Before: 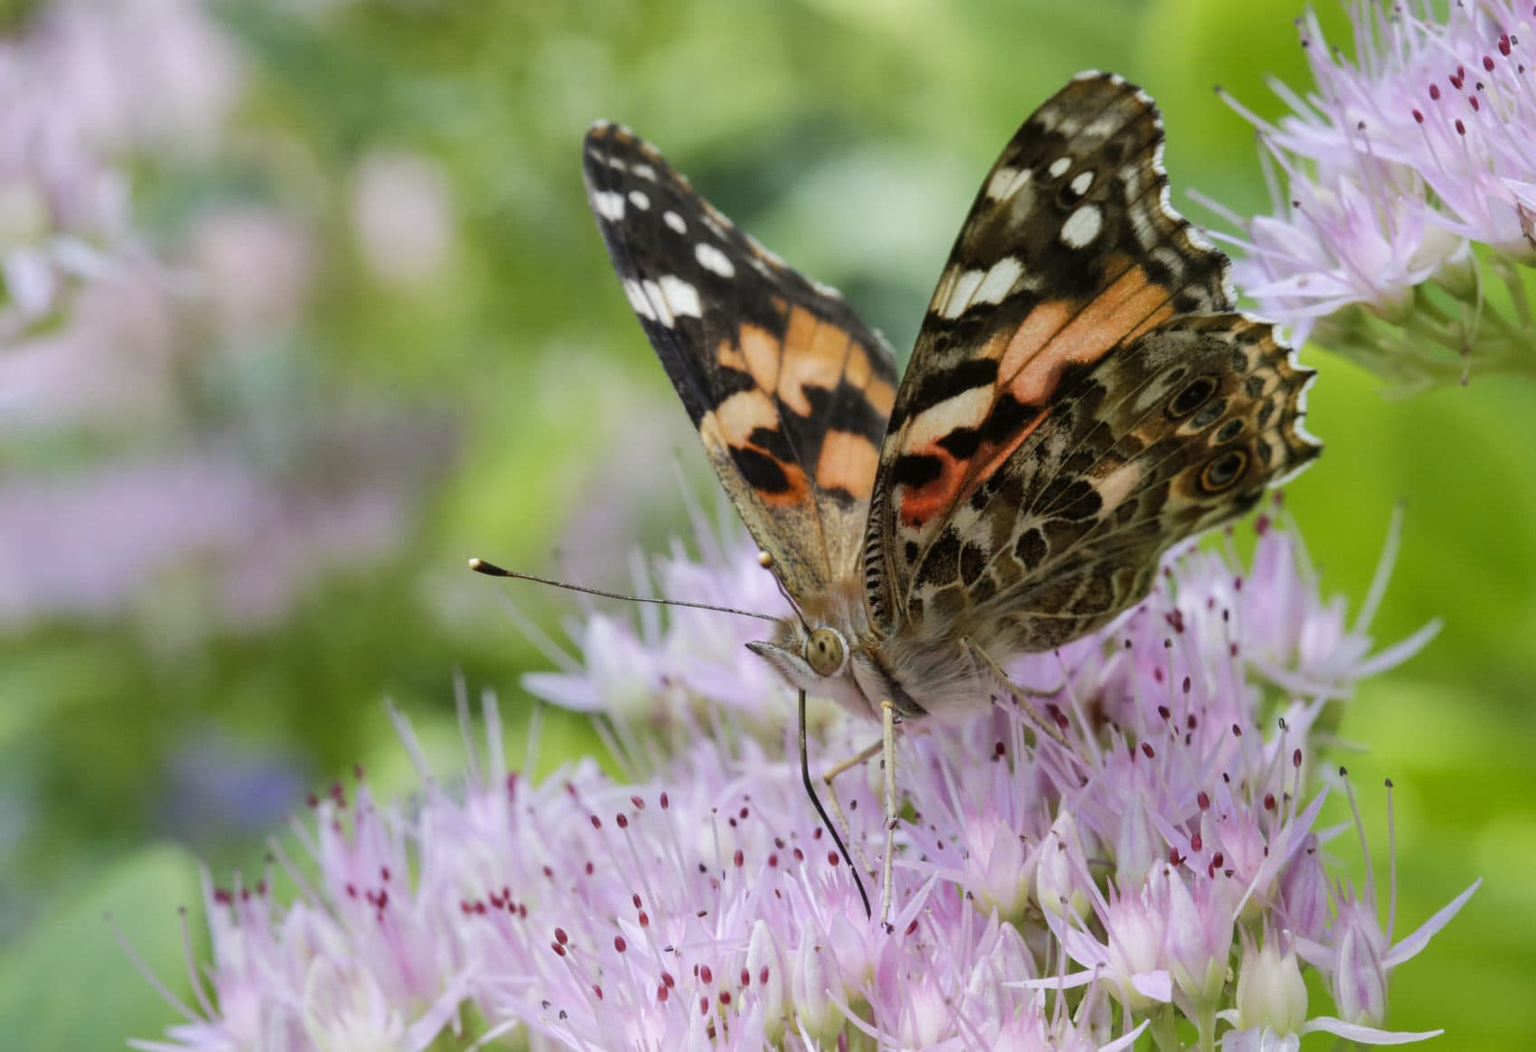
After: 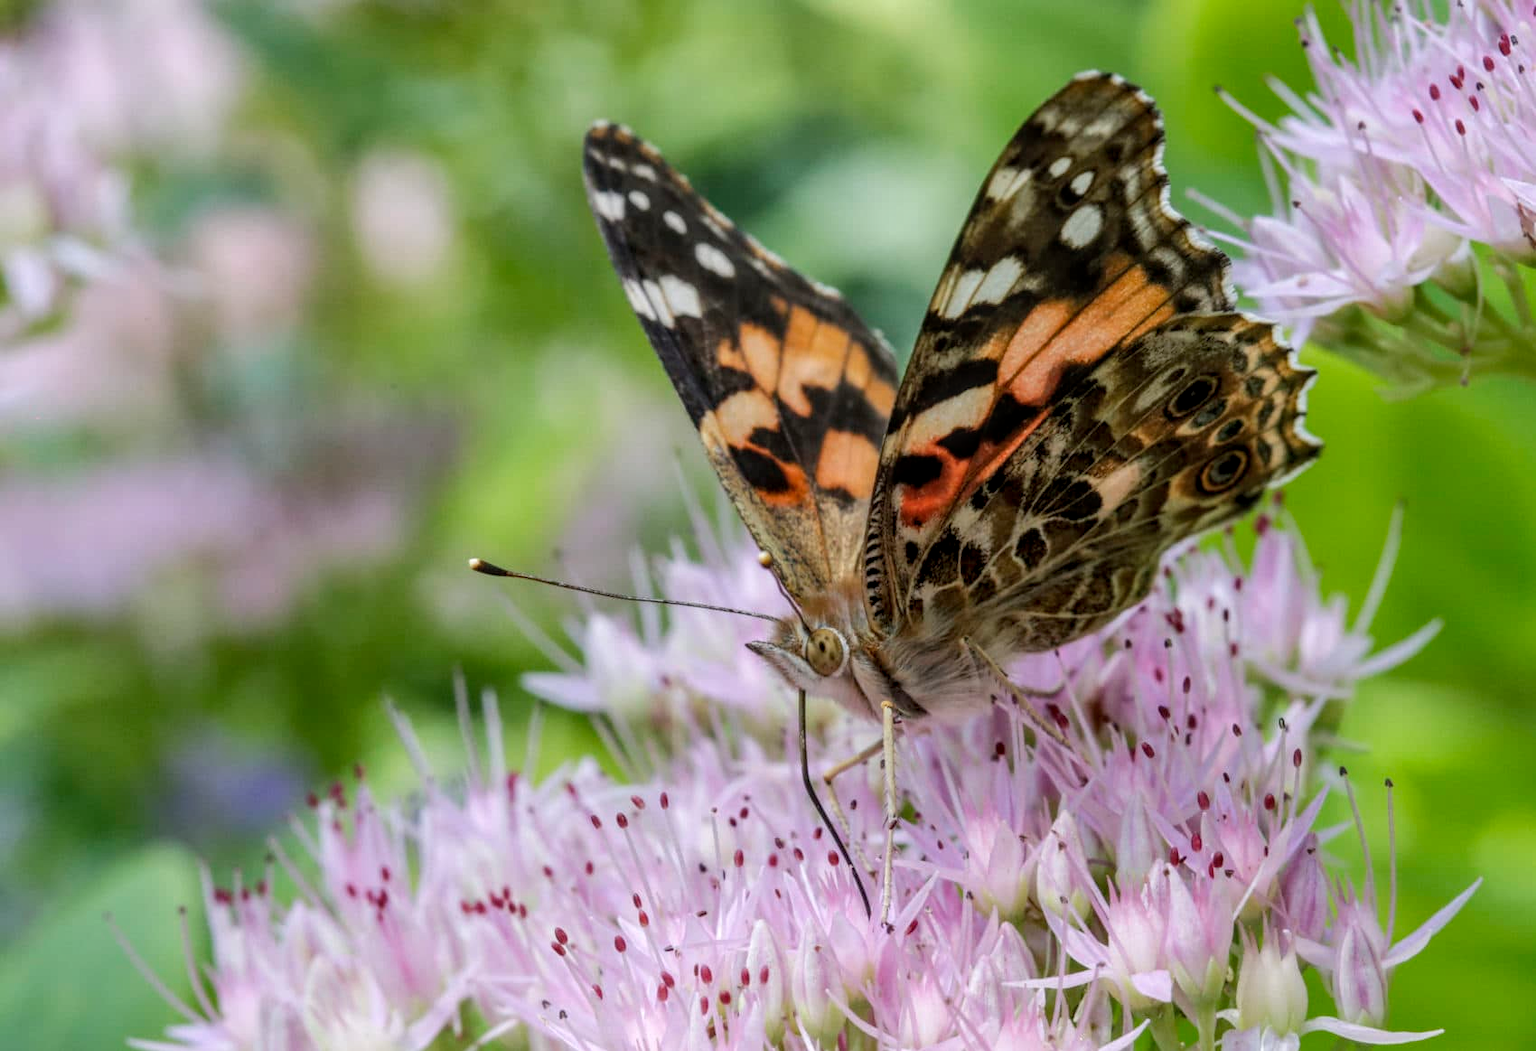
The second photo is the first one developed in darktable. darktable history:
local contrast: highlights 1%, shadows 7%, detail 133%
